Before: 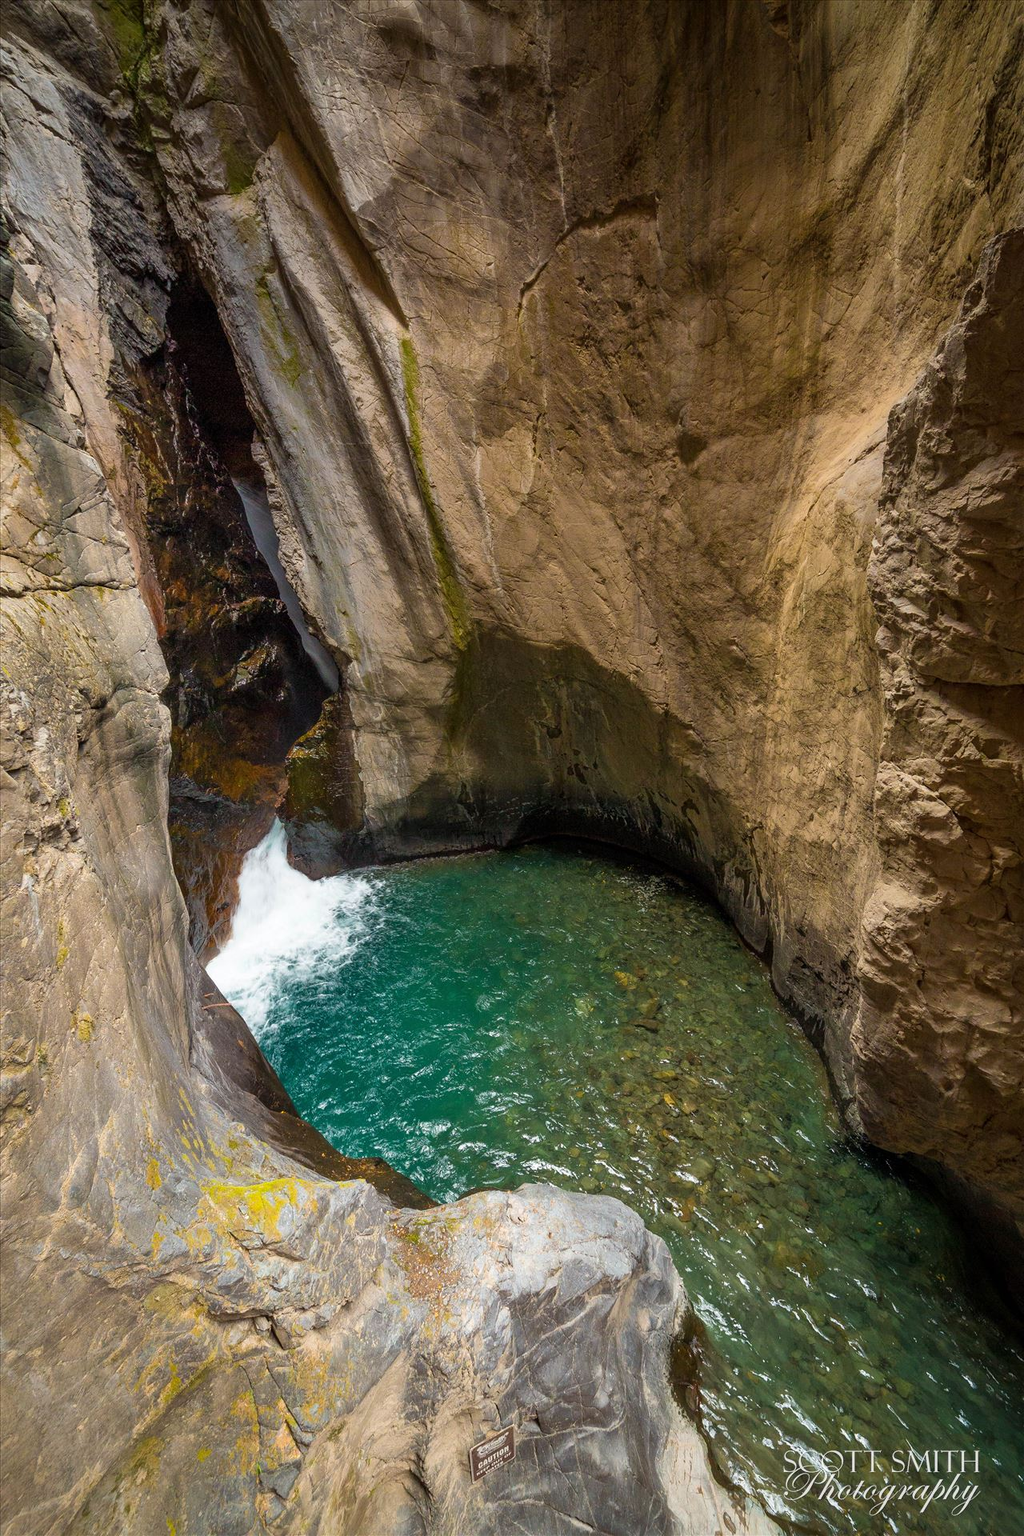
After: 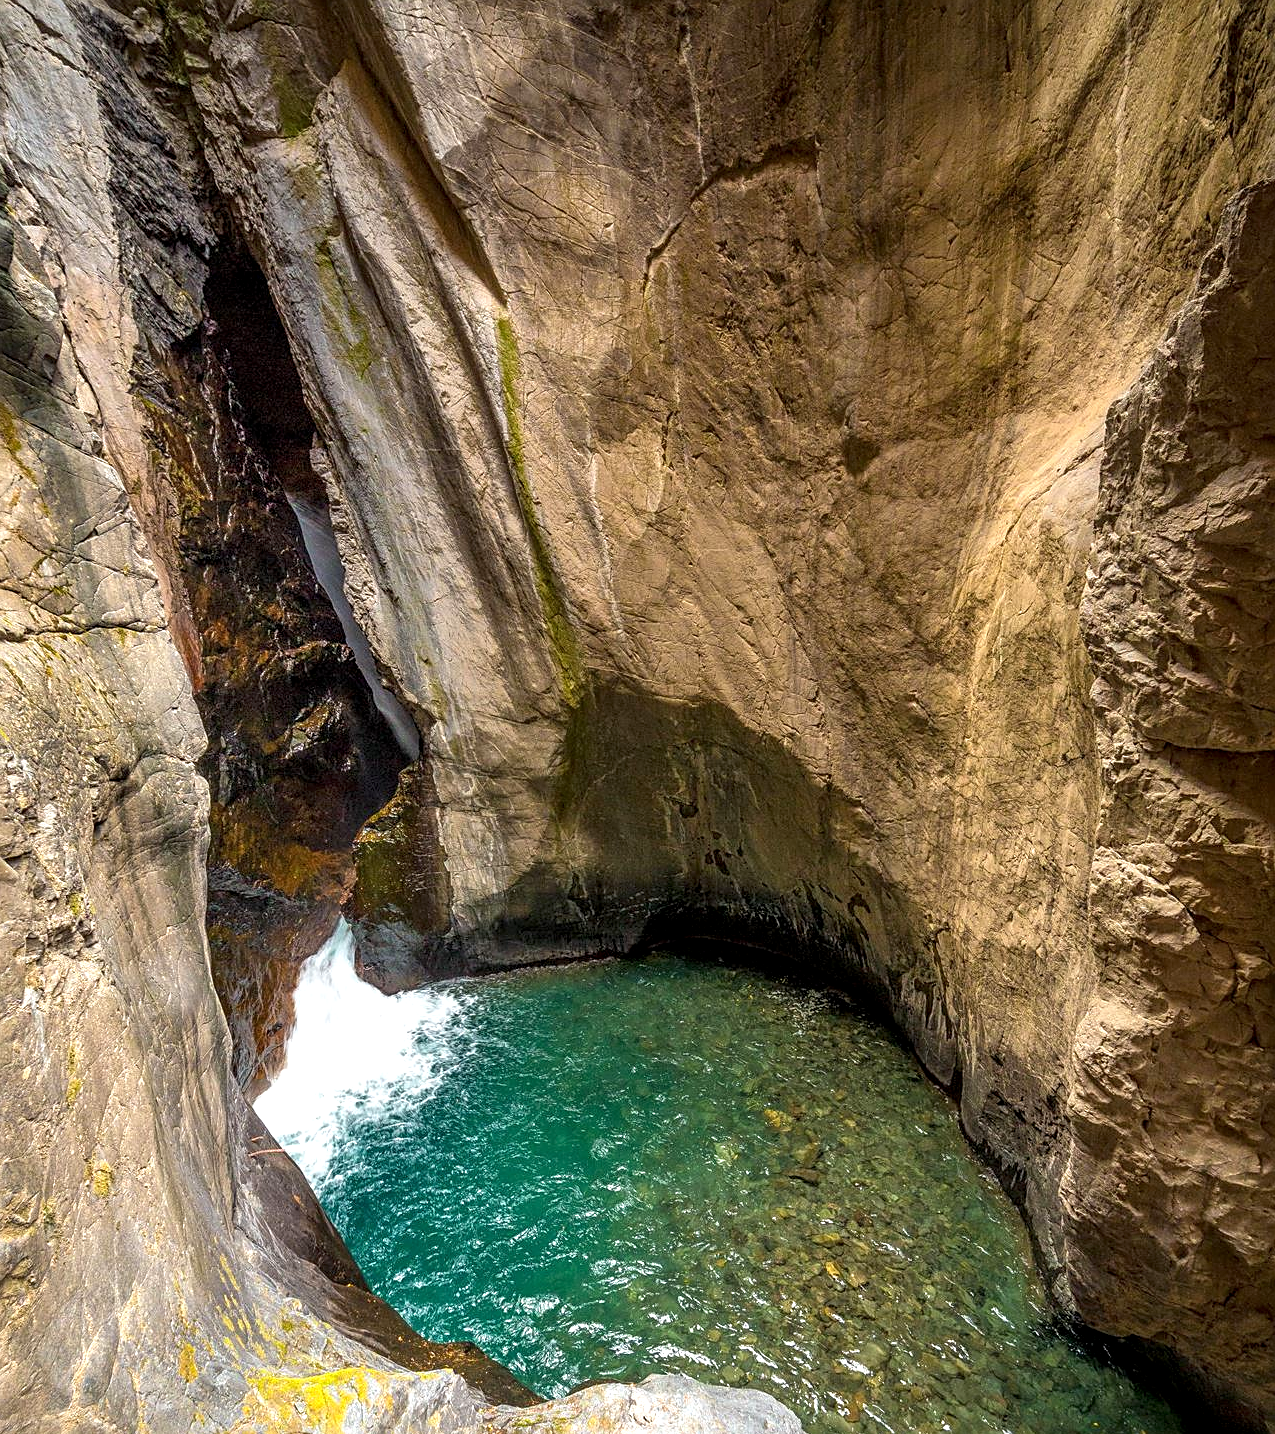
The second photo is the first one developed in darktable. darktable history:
local contrast: on, module defaults
crop: left 0.387%, top 5.469%, bottom 19.809%
sharpen: on, module defaults
exposure: black level correction 0.001, exposure 0.5 EV, compensate exposure bias true, compensate highlight preservation false
